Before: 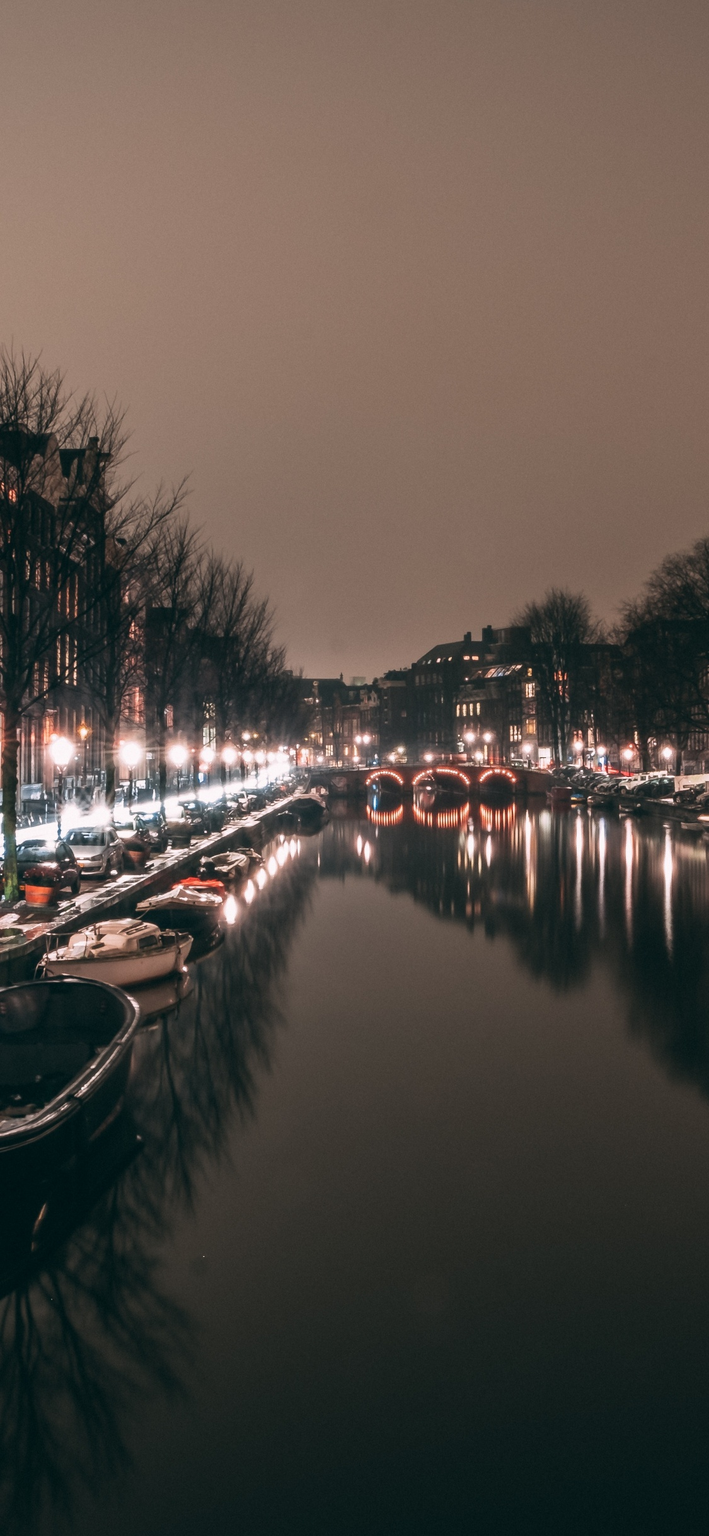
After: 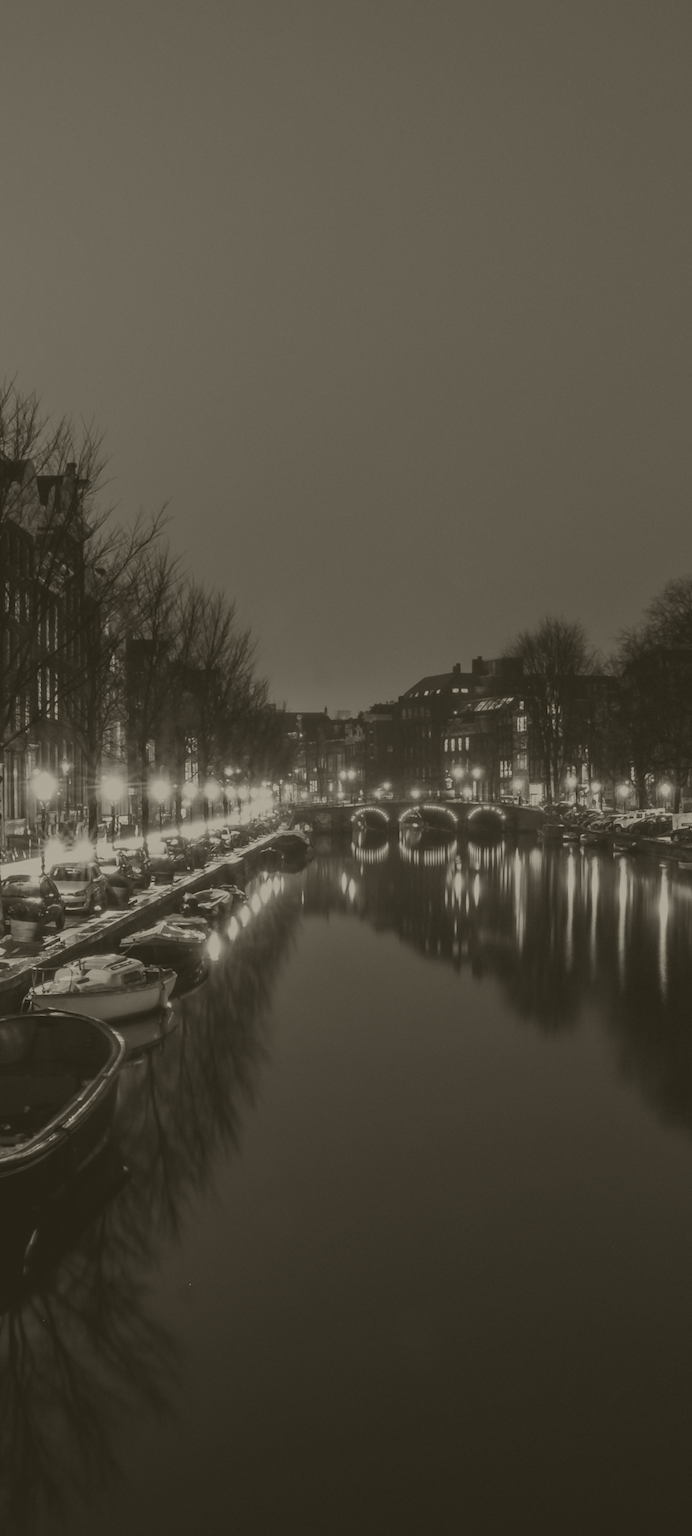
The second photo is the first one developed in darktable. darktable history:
rotate and perspective: rotation 0.074°, lens shift (vertical) 0.096, lens shift (horizontal) -0.041, crop left 0.043, crop right 0.952, crop top 0.024, crop bottom 0.979
colorize: hue 41.44°, saturation 22%, source mix 60%, lightness 10.61%
